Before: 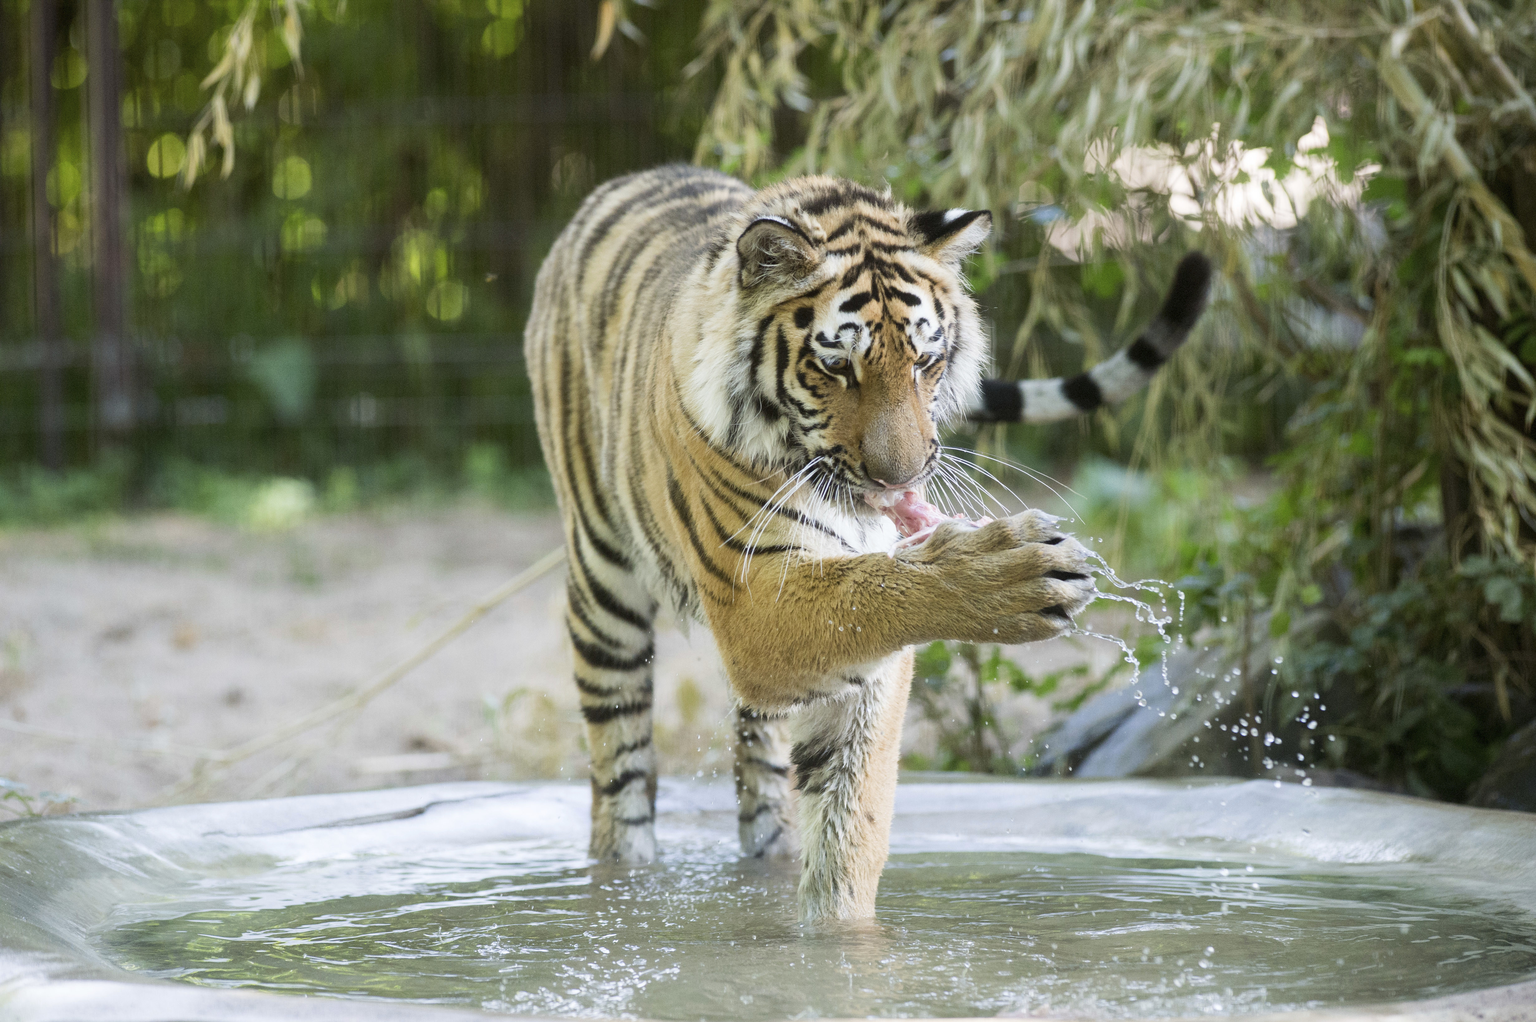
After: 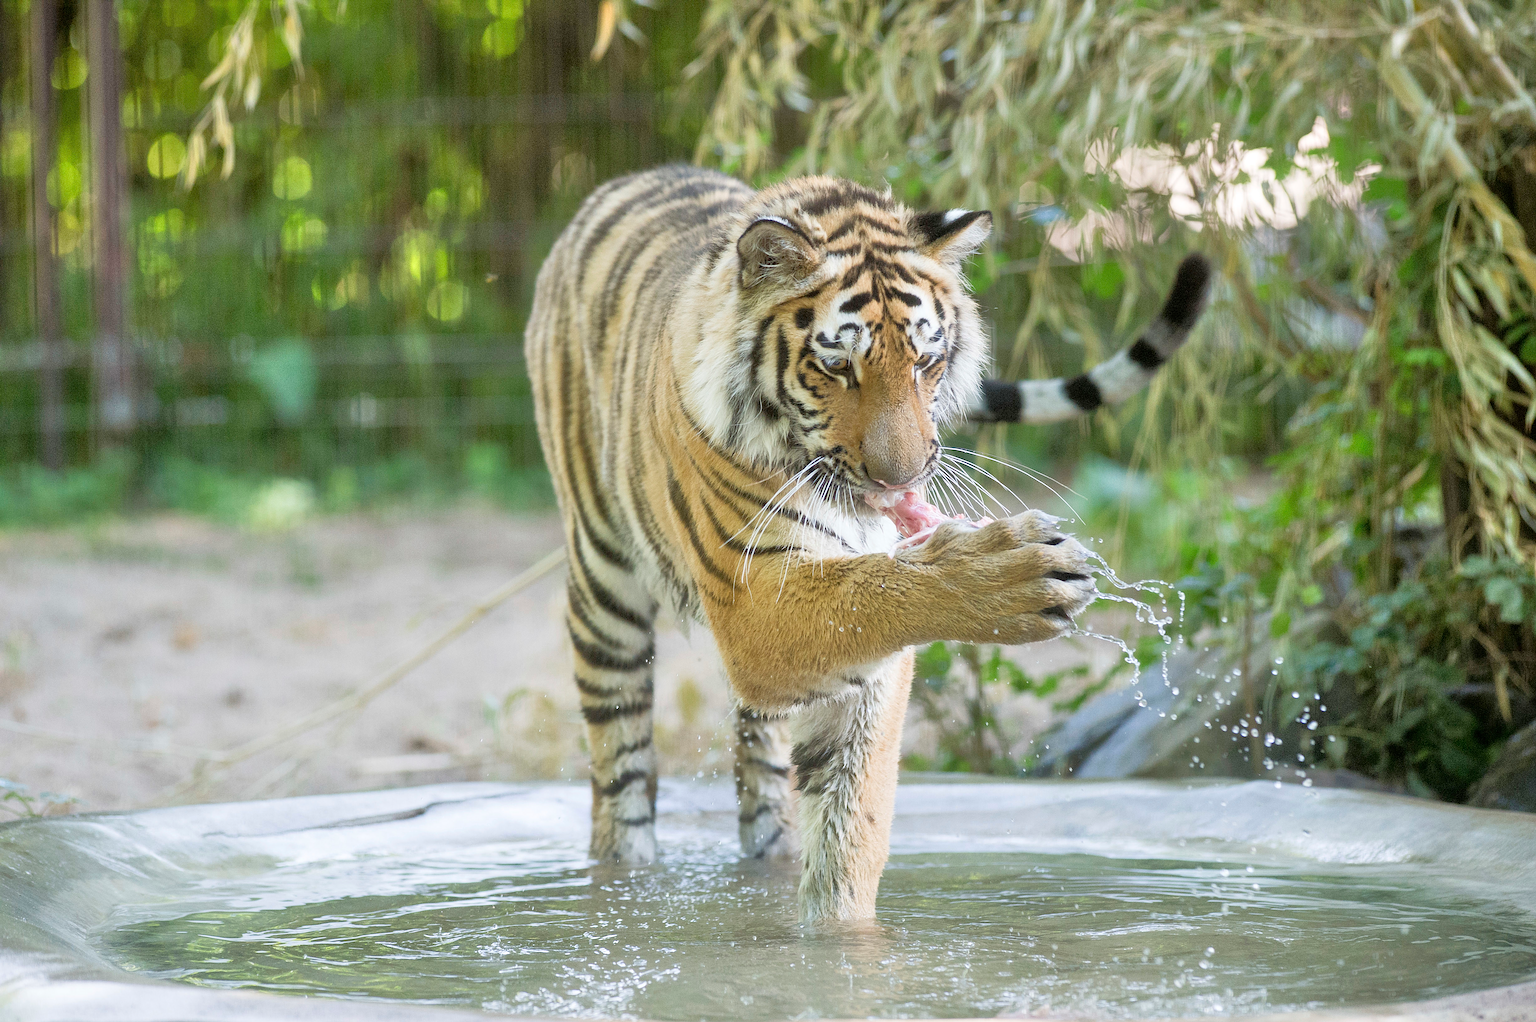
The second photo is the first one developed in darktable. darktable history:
sharpen: on, module defaults
tone equalizer: -7 EV 0.164 EV, -6 EV 0.594 EV, -5 EV 1.14 EV, -4 EV 1.34 EV, -3 EV 1.17 EV, -2 EV 0.6 EV, -1 EV 0.158 EV
